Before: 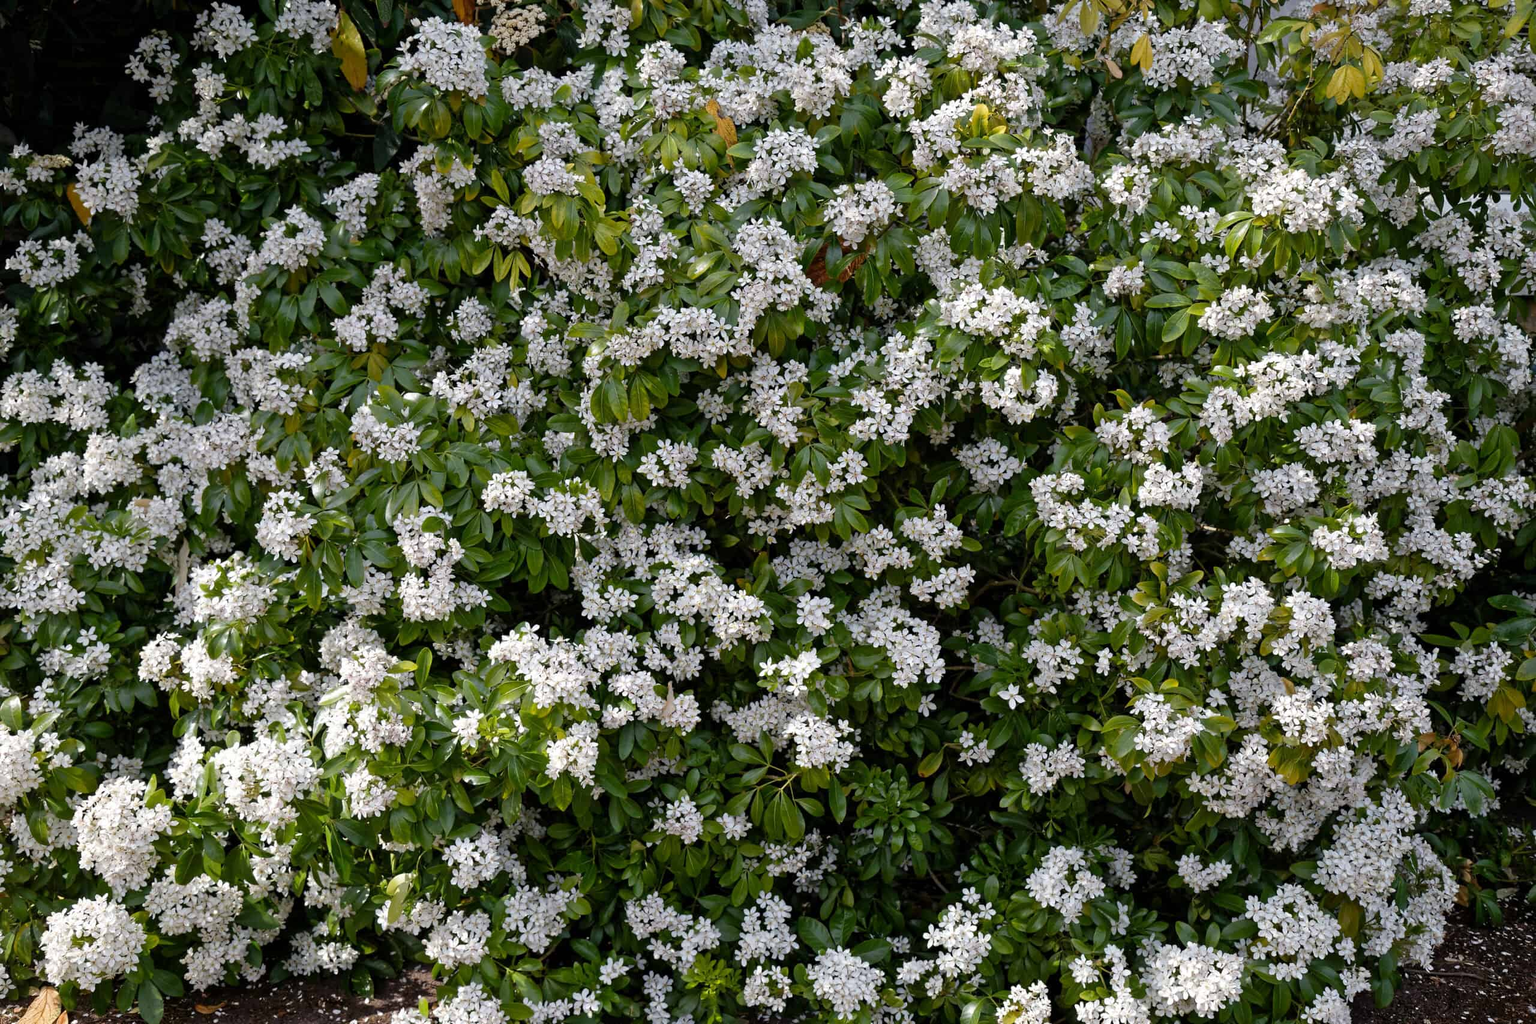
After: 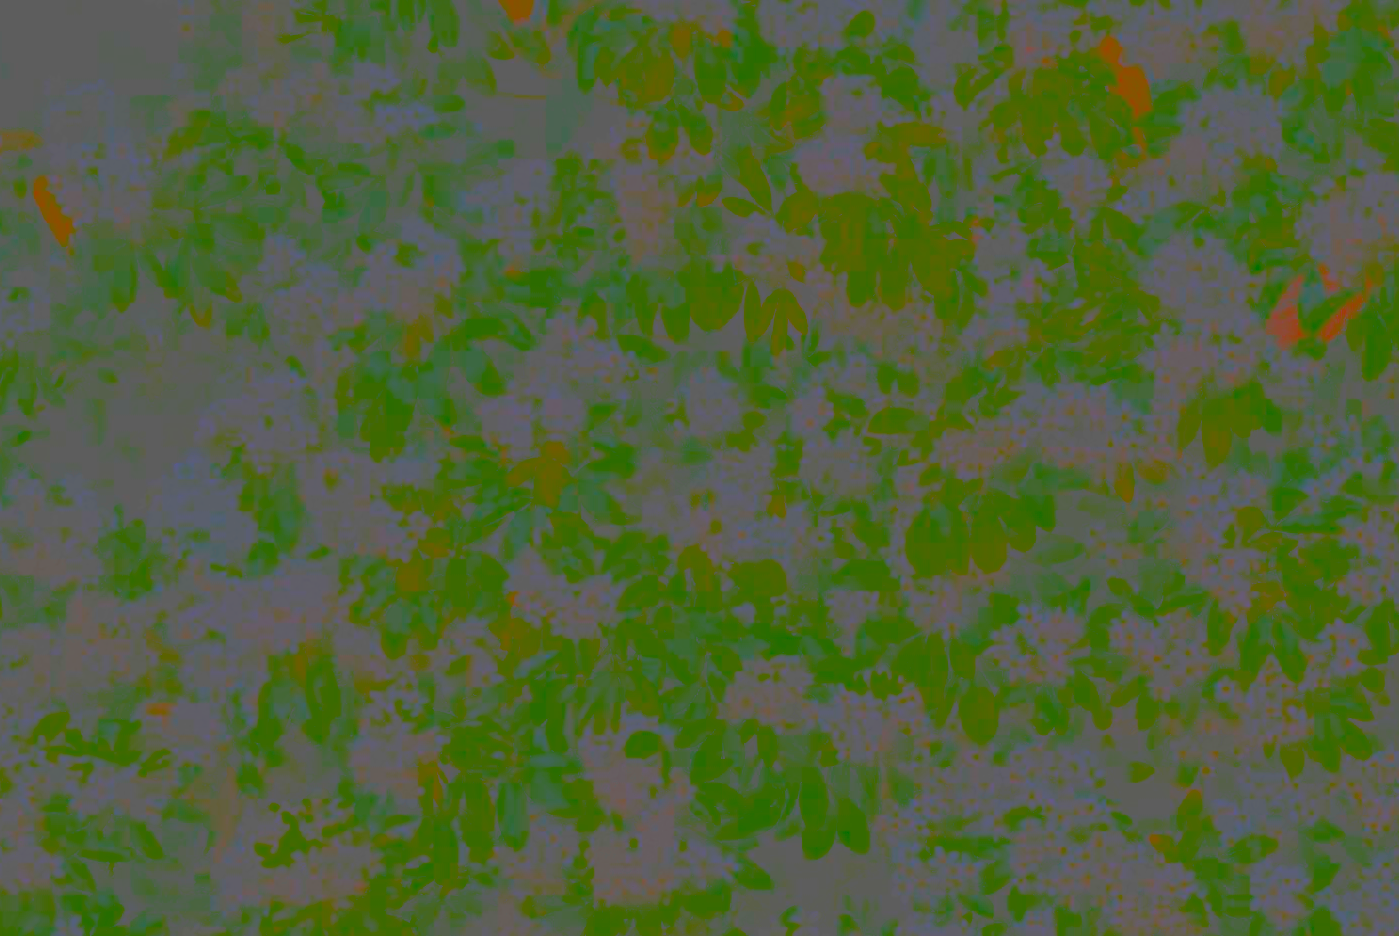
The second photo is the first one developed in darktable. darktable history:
contrast brightness saturation: contrast -0.987, brightness -0.159, saturation 0.765
crop and rotate: left 3.055%, top 7.613%, right 42.268%, bottom 37.476%
